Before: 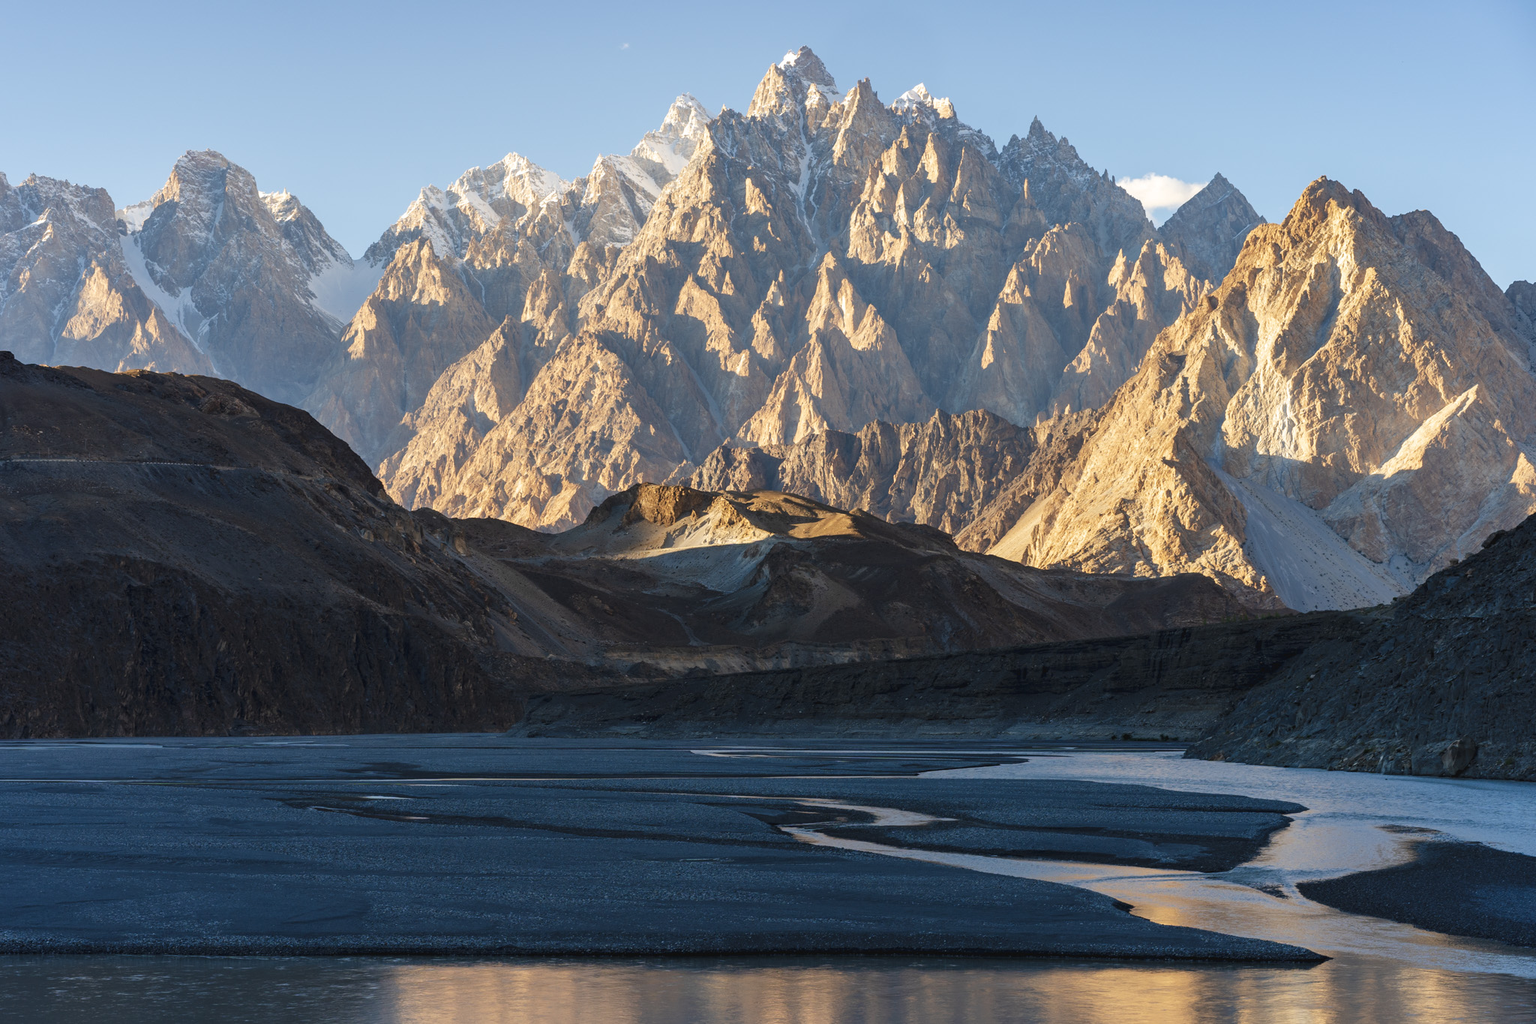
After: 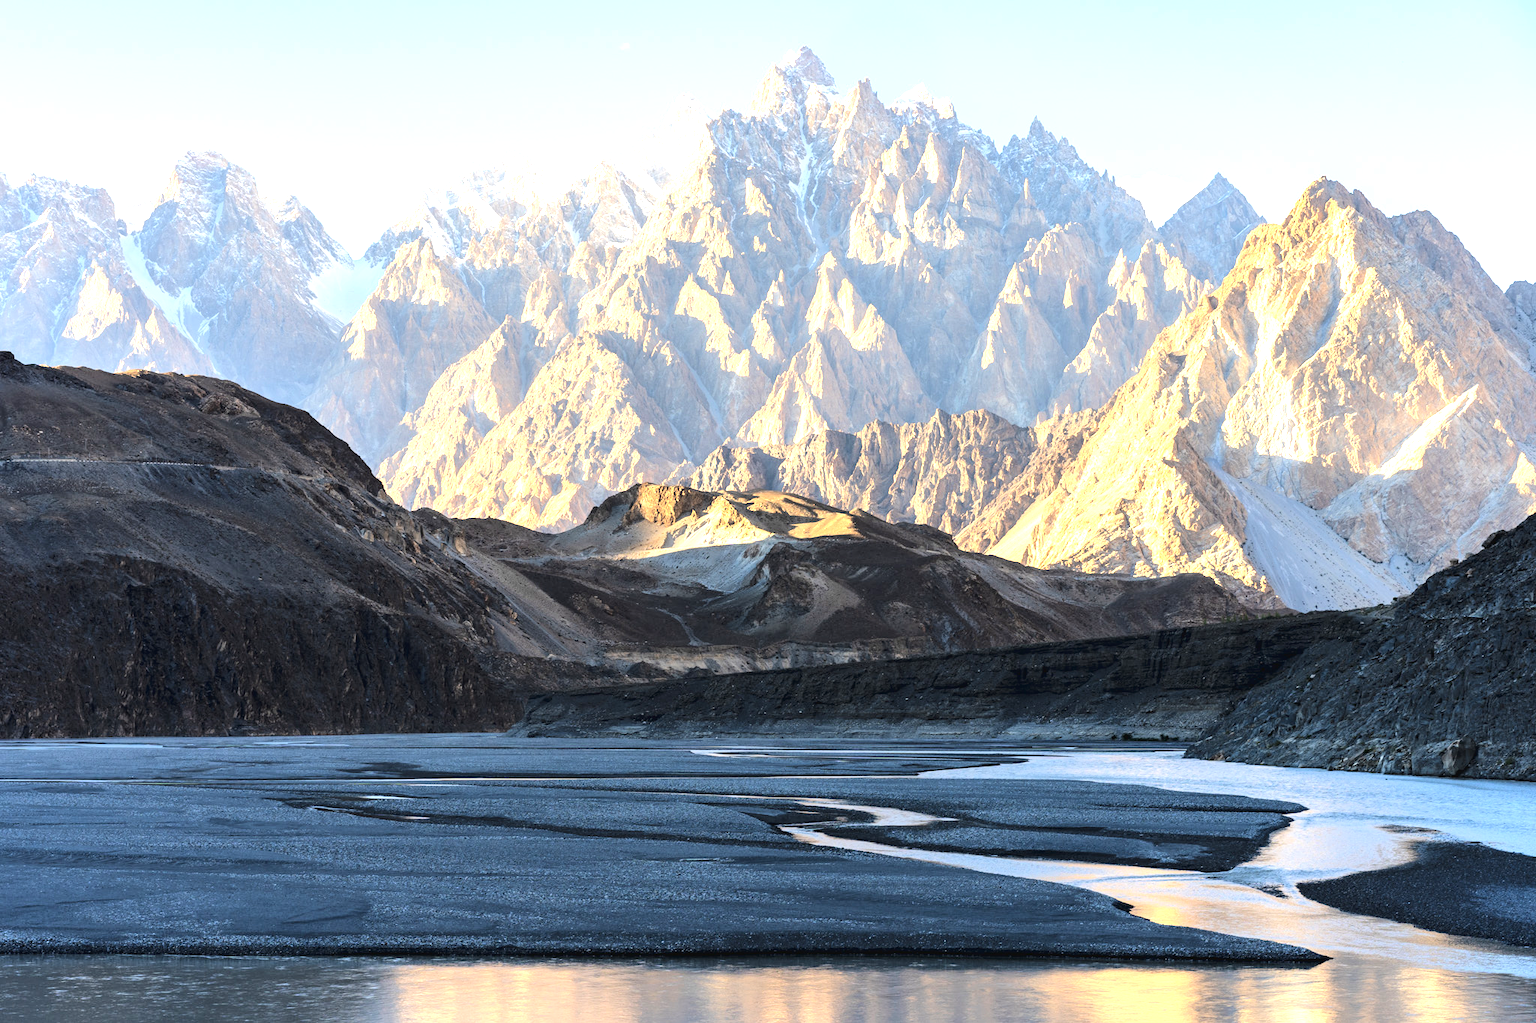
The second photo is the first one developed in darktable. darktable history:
tone curve: curves: ch0 [(0, 0) (0.003, 0.009) (0.011, 0.009) (0.025, 0.01) (0.044, 0.02) (0.069, 0.032) (0.1, 0.048) (0.136, 0.092) (0.177, 0.153) (0.224, 0.217) (0.277, 0.306) (0.335, 0.402) (0.399, 0.488) (0.468, 0.574) (0.543, 0.648) (0.623, 0.716) (0.709, 0.783) (0.801, 0.851) (0.898, 0.92) (1, 1)], color space Lab, independent channels, preserve colors none
tone equalizer: -8 EV -0.423 EV, -7 EV -0.385 EV, -6 EV -0.355 EV, -5 EV -0.191 EV, -3 EV 0.213 EV, -2 EV 0.346 EV, -1 EV 0.384 EV, +0 EV 0.392 EV, edges refinement/feathering 500, mask exposure compensation -1.57 EV, preserve details no
exposure: black level correction 0, exposure 1.096 EV, compensate highlight preservation false
